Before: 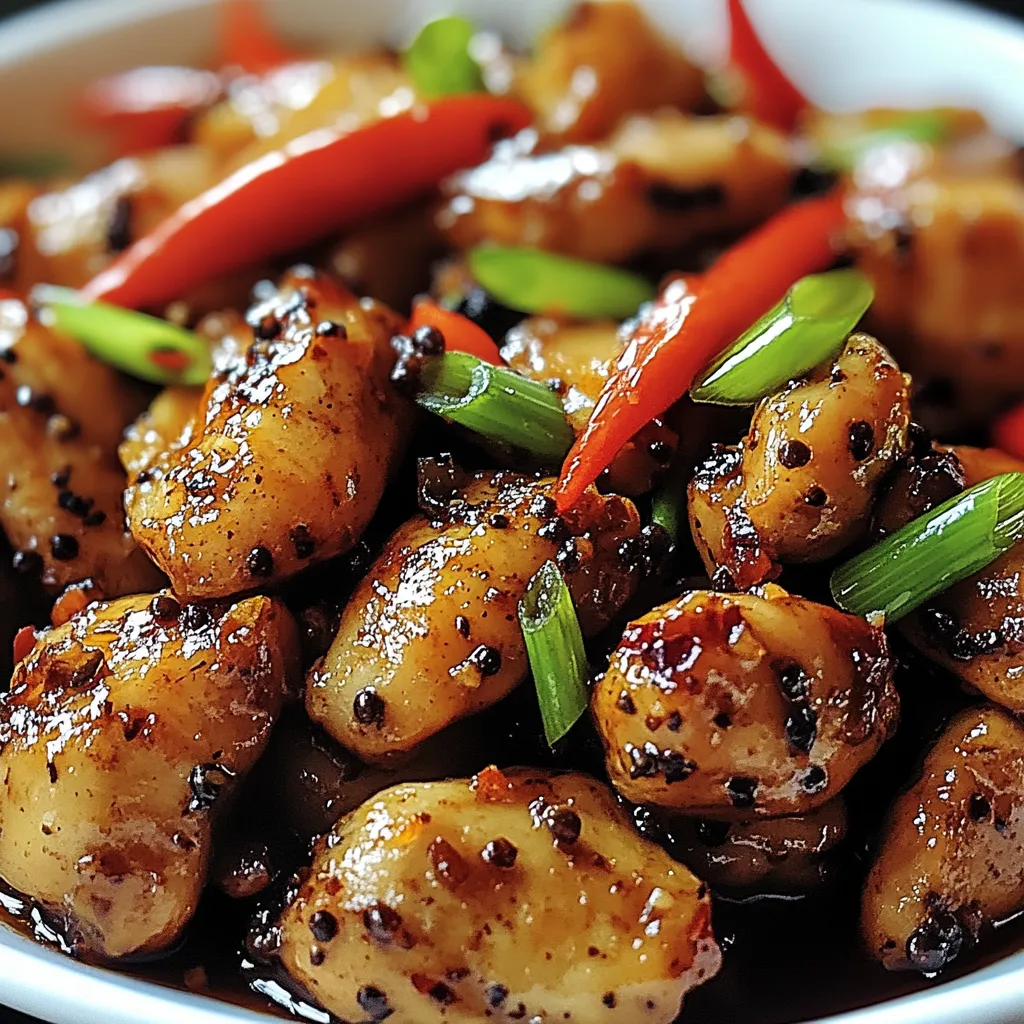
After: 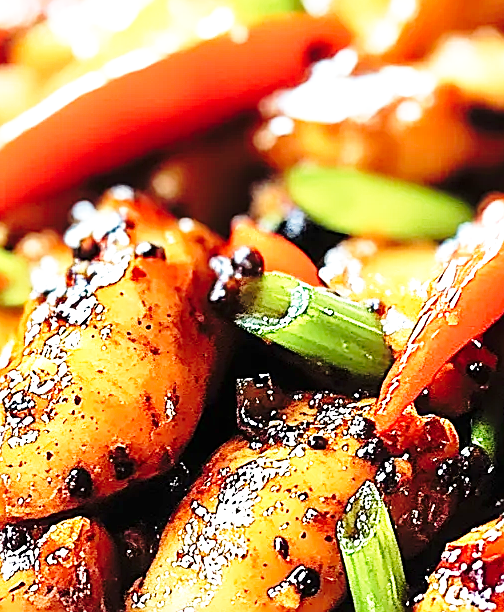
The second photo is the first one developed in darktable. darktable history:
velvia: on, module defaults
base curve: curves: ch0 [(0, 0) (0.028, 0.03) (0.105, 0.232) (0.387, 0.748) (0.754, 0.968) (1, 1)], preserve colors none
exposure: black level correction 0, exposure 0.891 EV, compensate highlight preservation false
crop: left 17.752%, top 7.809%, right 32.977%, bottom 32.403%
sharpen: on, module defaults
